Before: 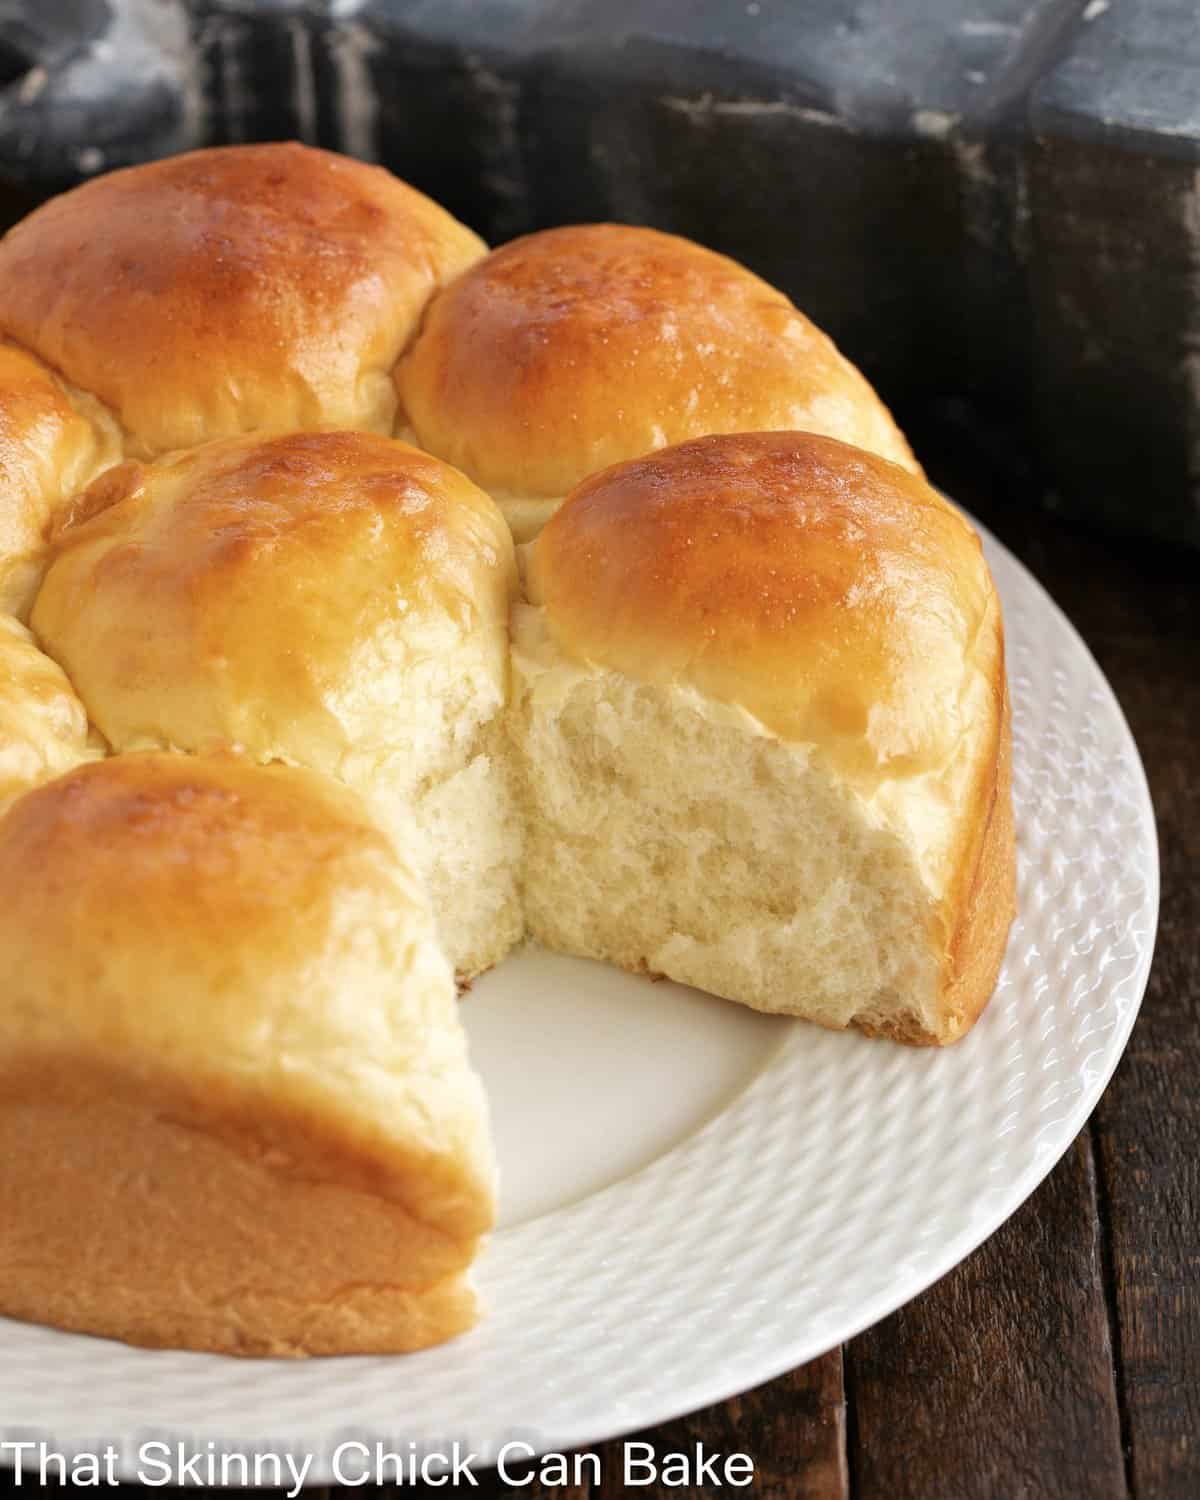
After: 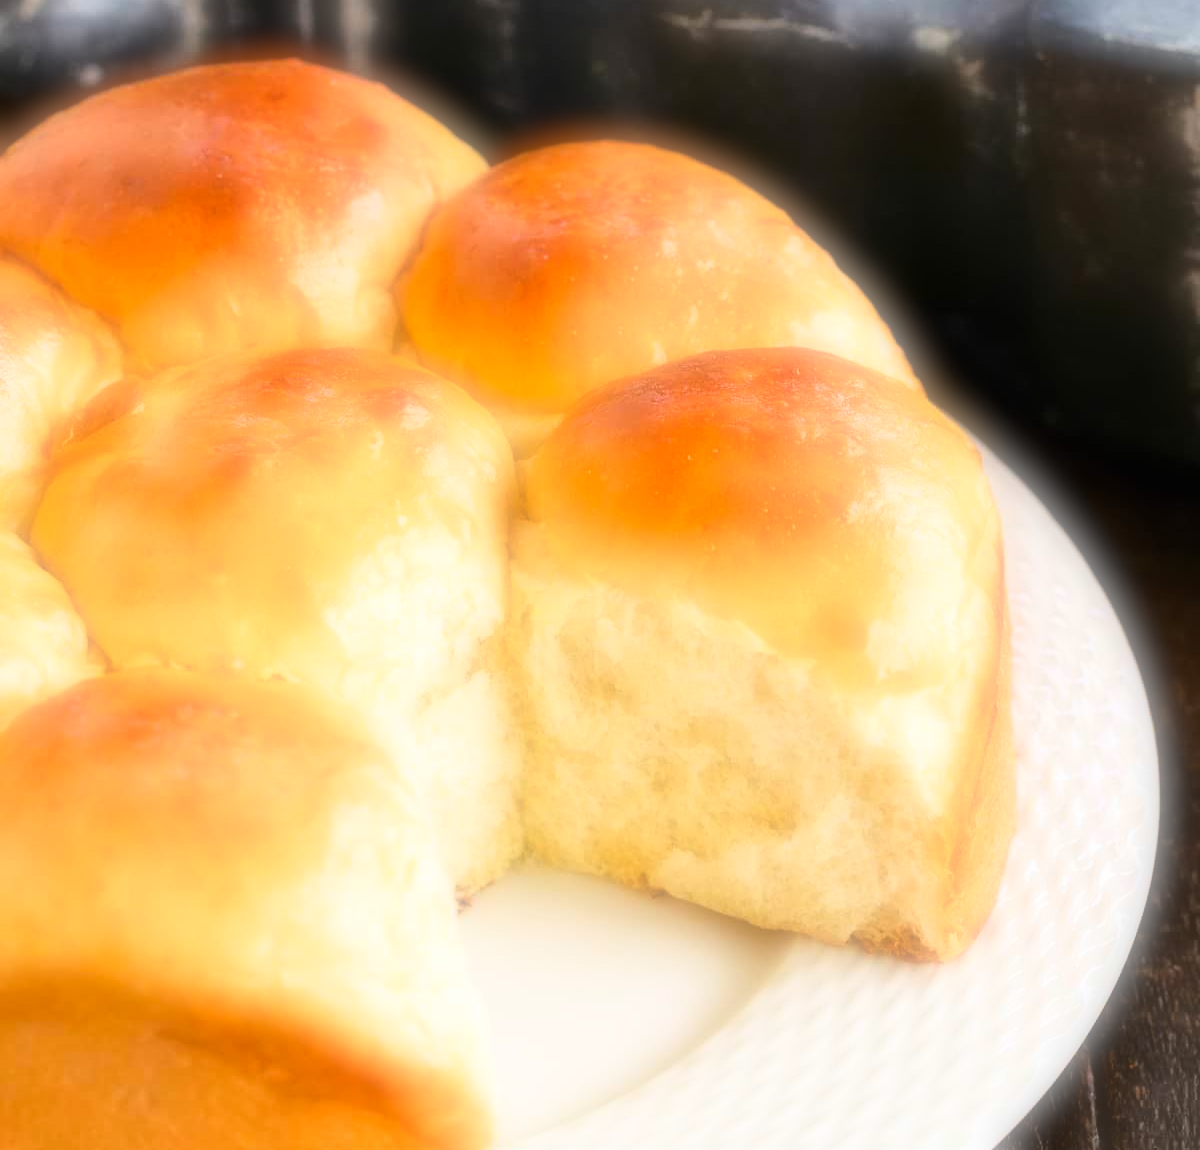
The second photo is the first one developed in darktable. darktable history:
base curve: curves: ch0 [(0, 0) (0.028, 0.03) (0.121, 0.232) (0.46, 0.748) (0.859, 0.968) (1, 1)]
soften: on, module defaults
crop: top 5.667%, bottom 17.637%
color balance rgb: perceptual saturation grading › global saturation 20%, global vibrance 20%
